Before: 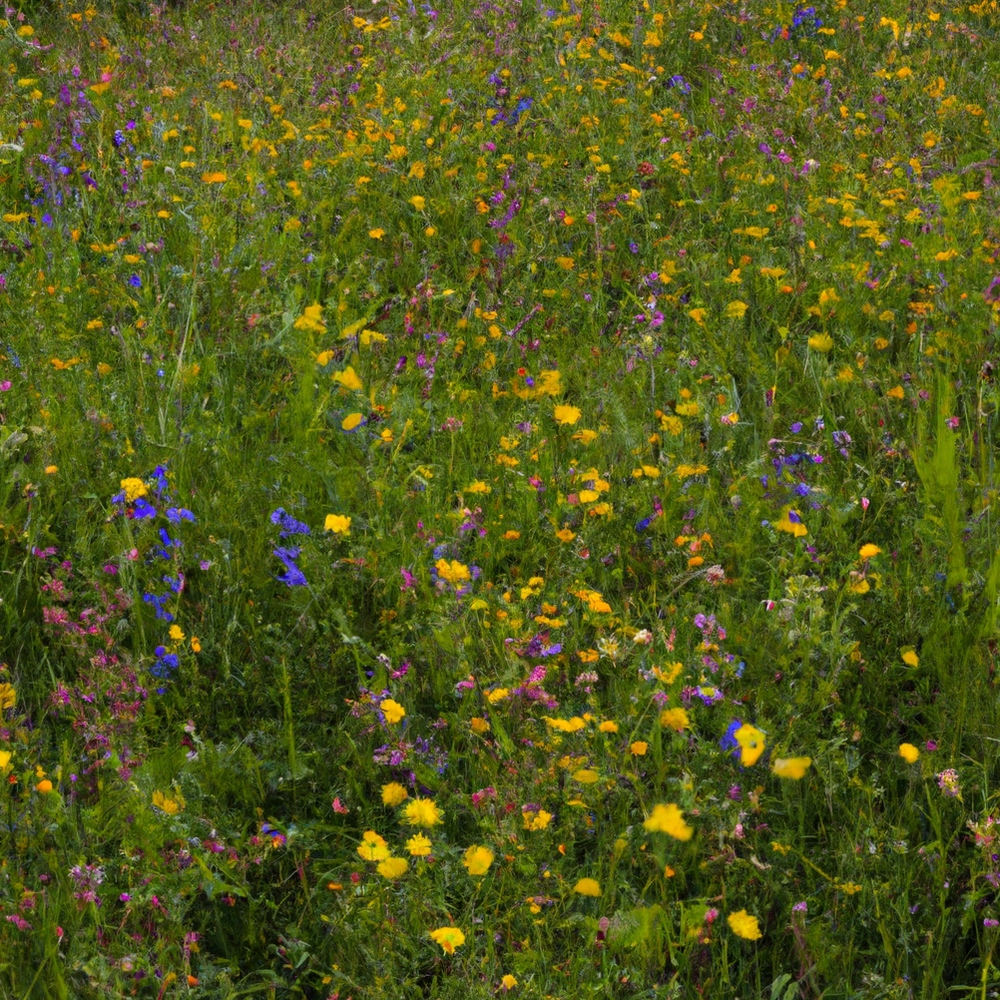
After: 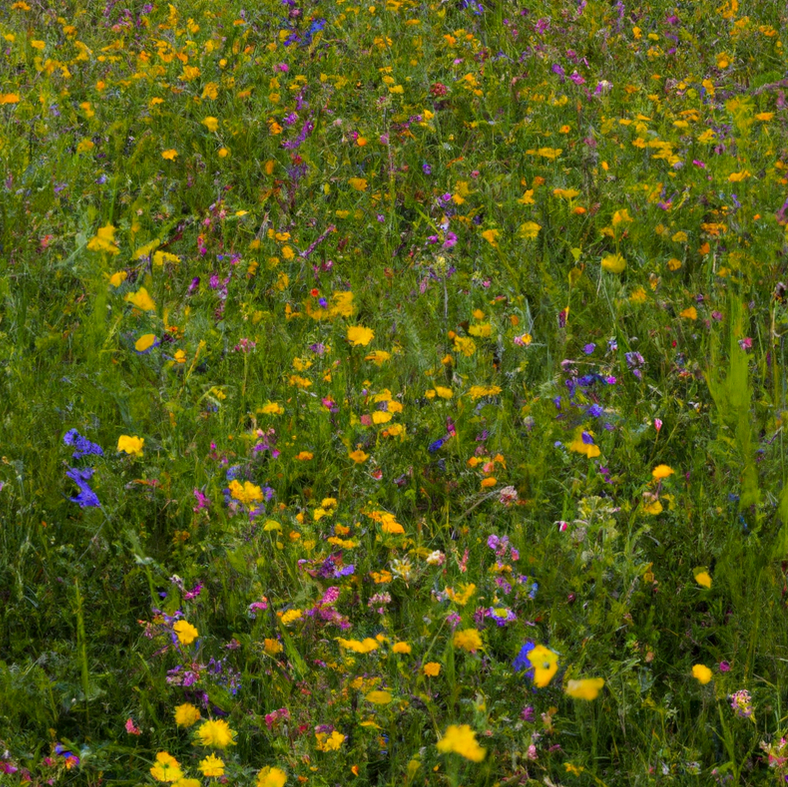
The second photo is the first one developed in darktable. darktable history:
exposure: black level correction 0.001, compensate highlight preservation false
crop and rotate: left 20.74%, top 7.912%, right 0.375%, bottom 13.378%
